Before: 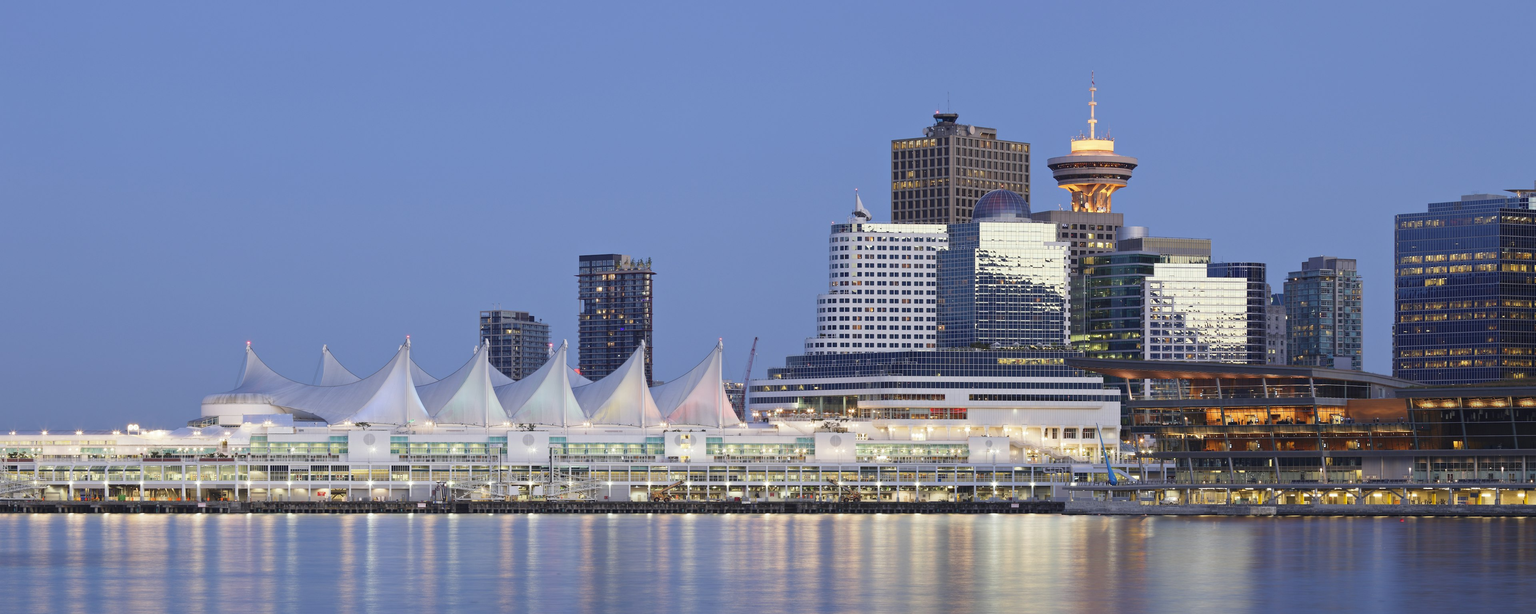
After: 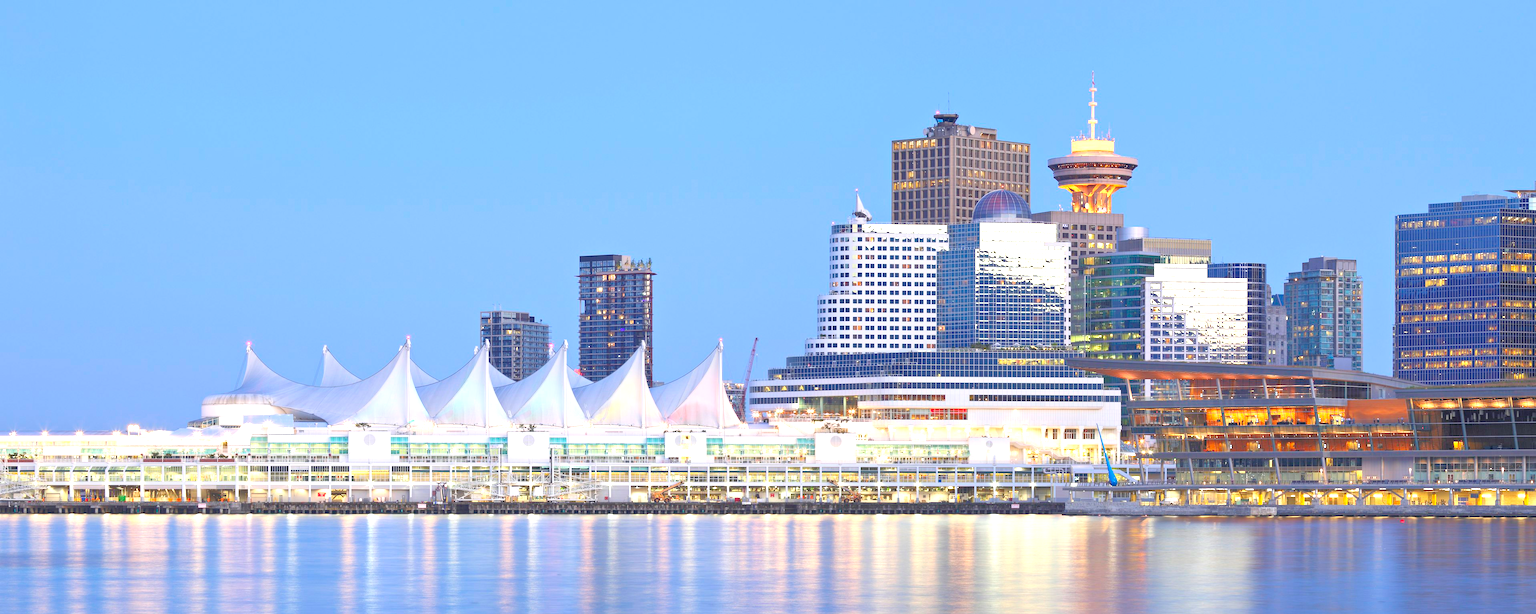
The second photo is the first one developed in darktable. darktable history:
exposure: black level correction 0, exposure 0.9 EV, compensate highlight preservation false
tone equalizer: -7 EV 0.164 EV, -6 EV 0.571 EV, -5 EV 1.15 EV, -4 EV 1.34 EV, -3 EV 1.13 EV, -2 EV 0.6 EV, -1 EV 0.151 EV
contrast brightness saturation: contrast 0.072, brightness 0.082, saturation 0.182
